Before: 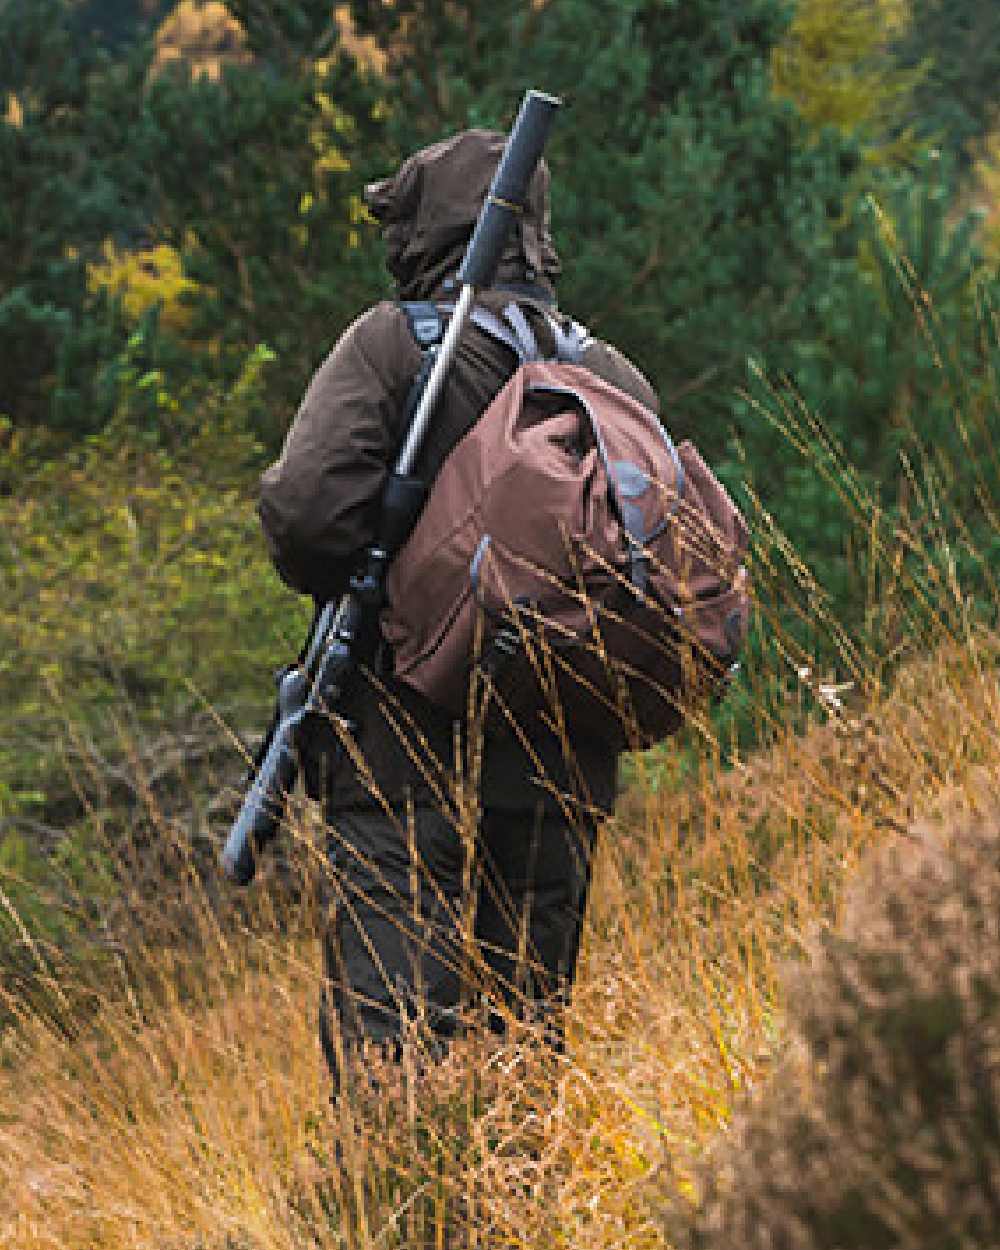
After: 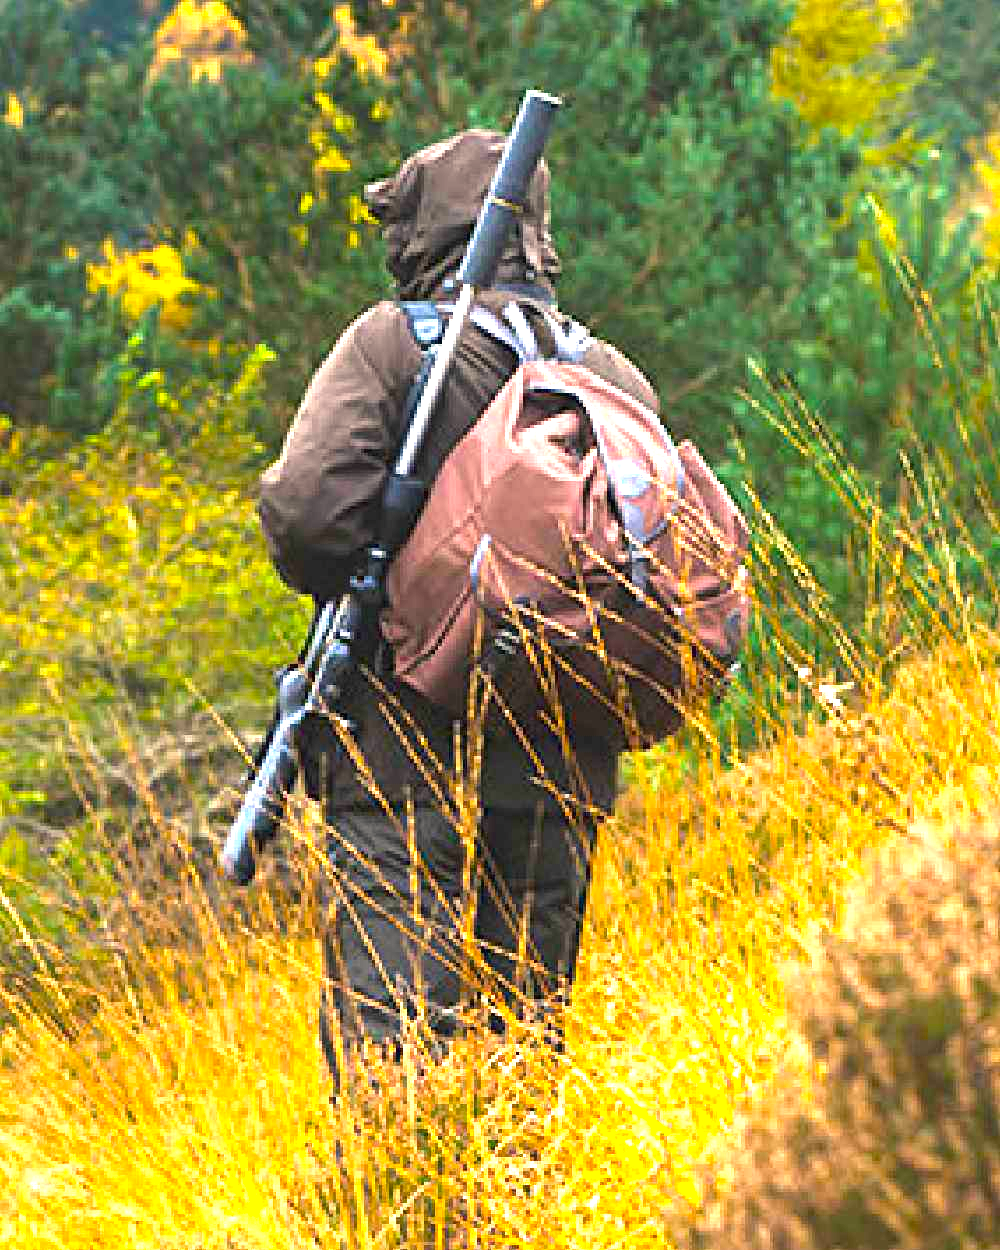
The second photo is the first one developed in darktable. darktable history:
color balance rgb: highlights gain › chroma 2.076%, highlights gain › hue 71.69°, perceptual saturation grading › global saturation 30.958%, global vibrance 20%
exposure: black level correction 0, exposure 1.741 EV, compensate highlight preservation false
